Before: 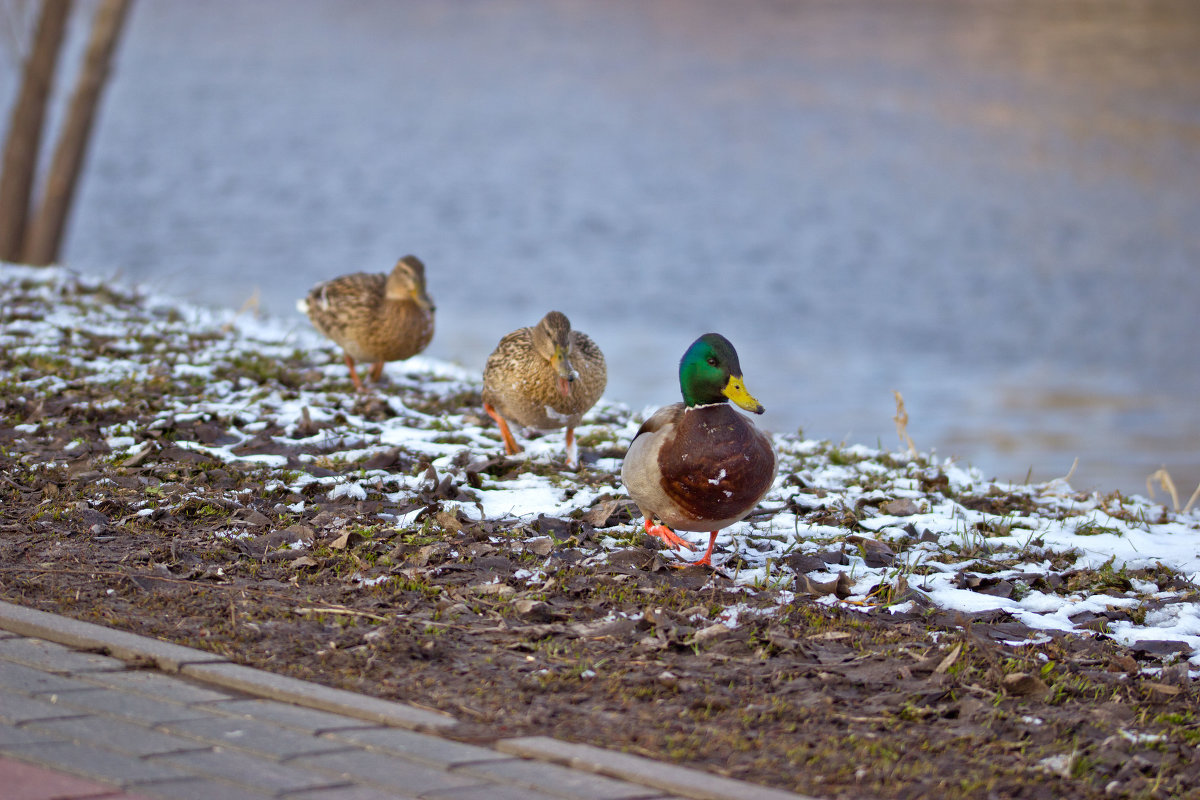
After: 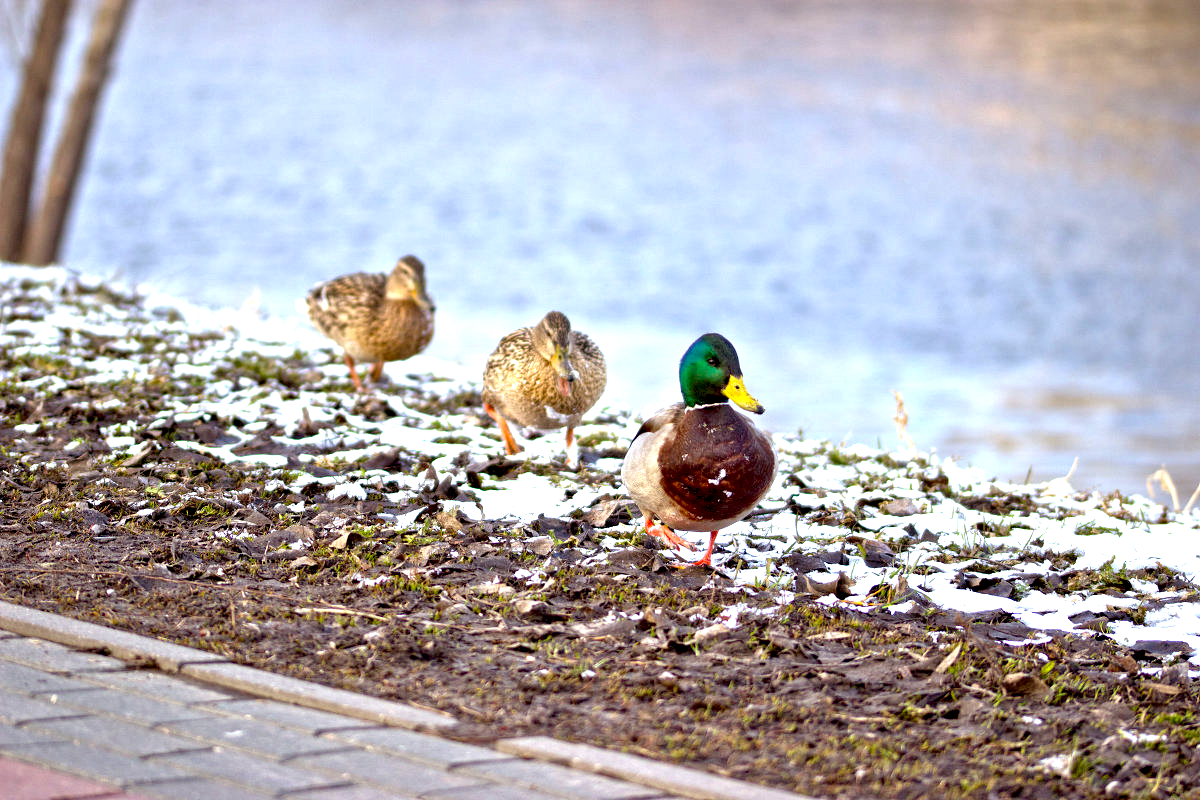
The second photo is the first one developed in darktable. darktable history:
exposure: black level correction 0.011, exposure 1.088 EV, compensate exposure bias true, compensate highlight preservation false
local contrast: highlights 123%, shadows 126%, detail 140%, midtone range 0.254
